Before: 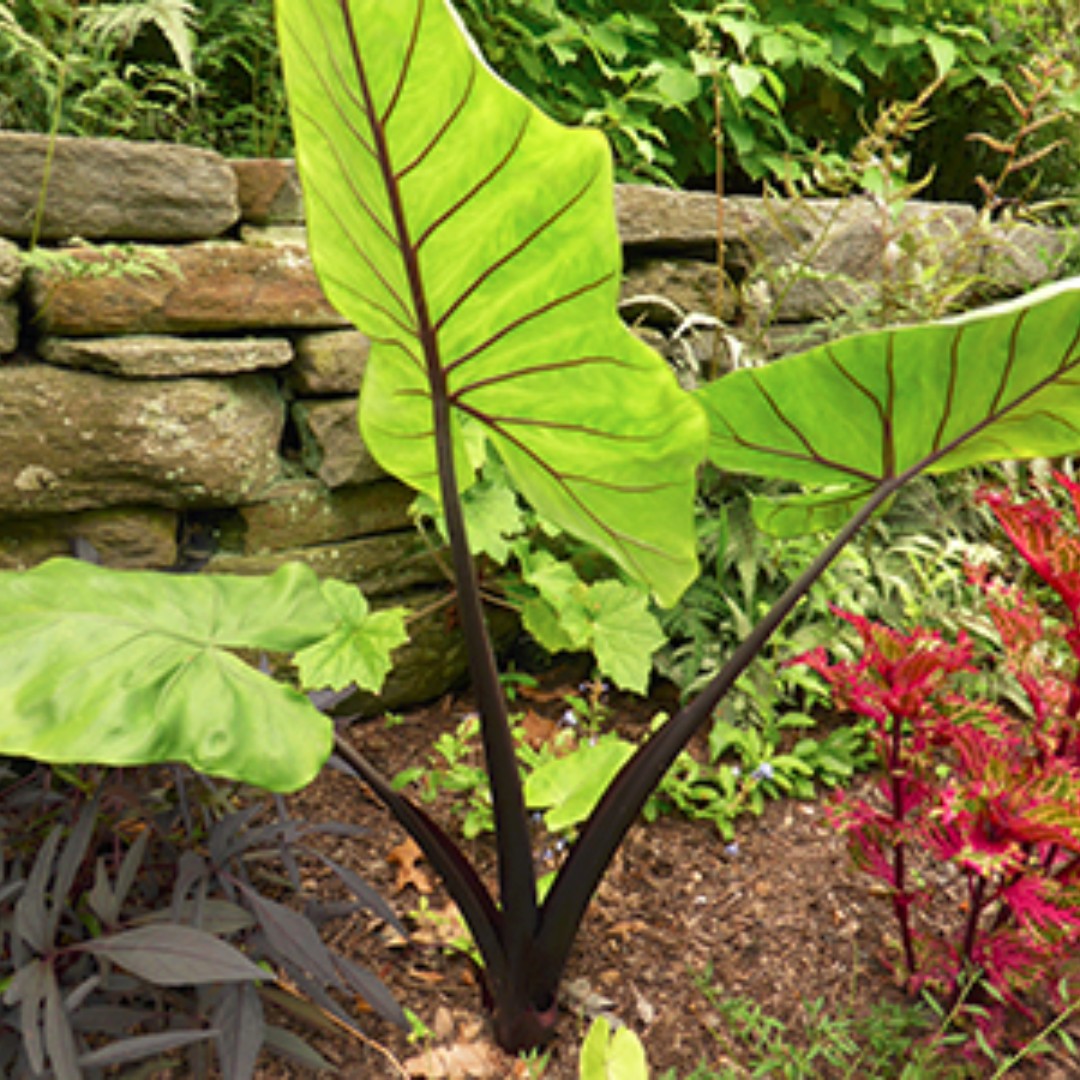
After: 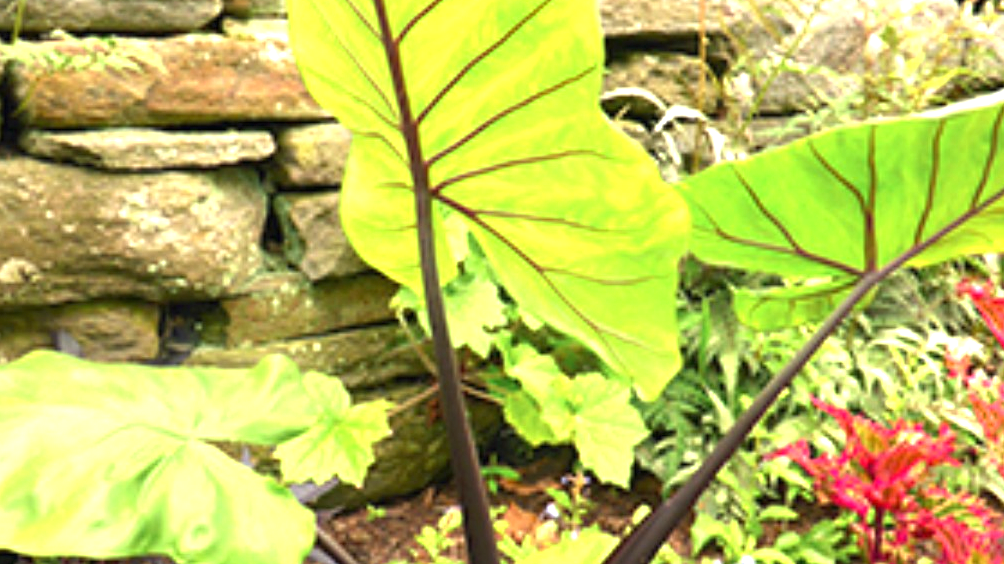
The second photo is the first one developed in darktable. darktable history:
crop: left 1.744%, top 19.225%, right 5.069%, bottom 28.357%
exposure: black level correction 0, exposure 1.125 EV, compensate exposure bias true, compensate highlight preservation false
